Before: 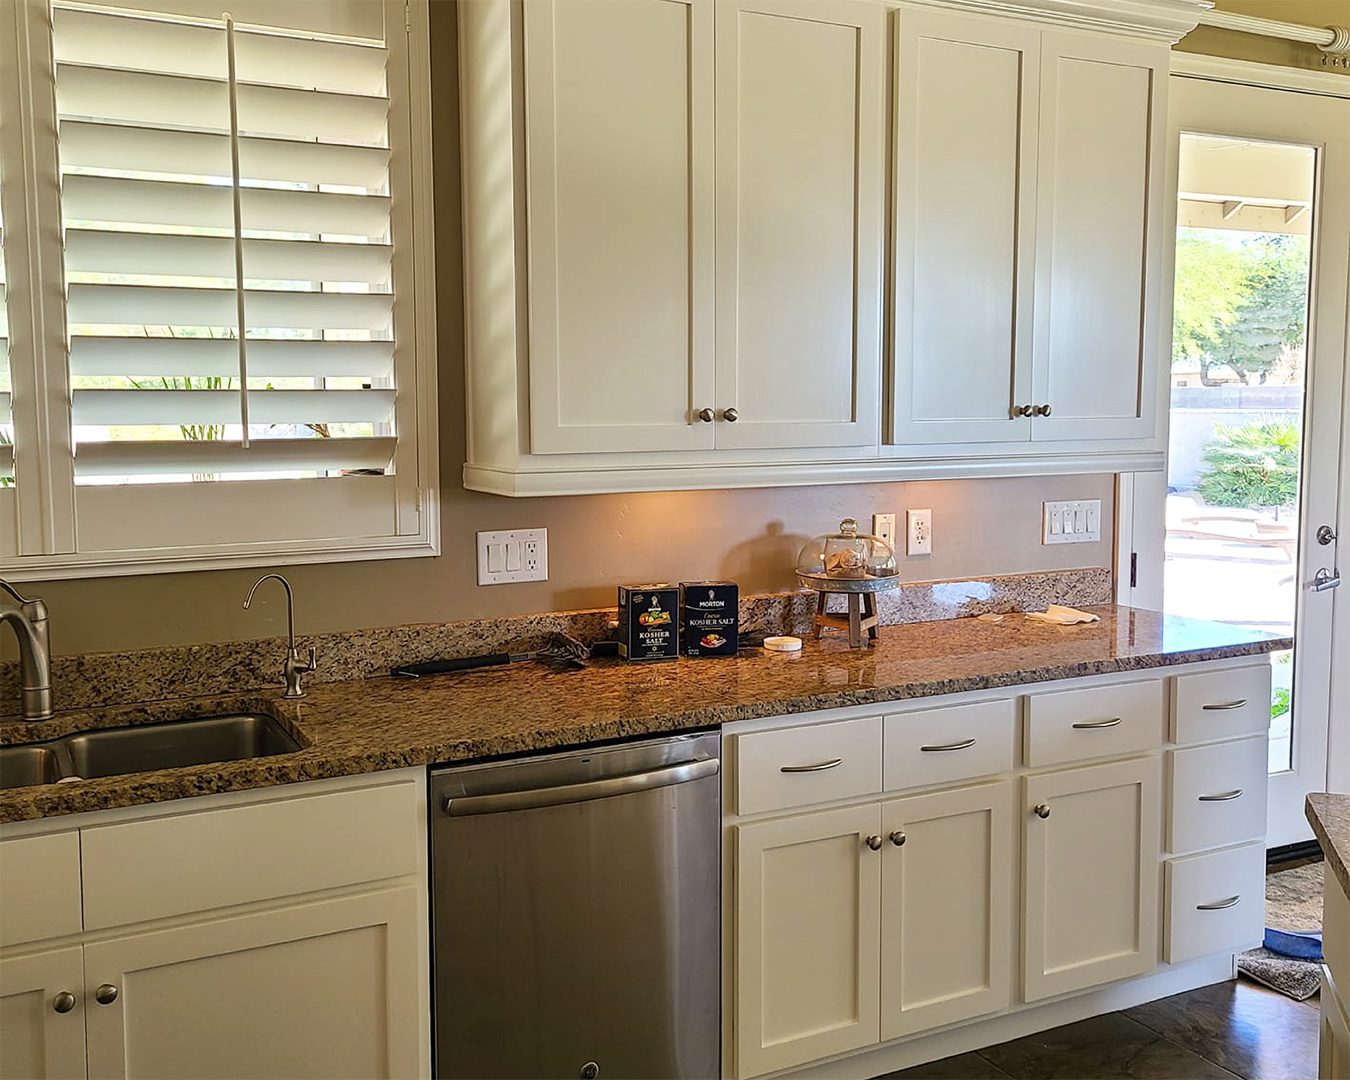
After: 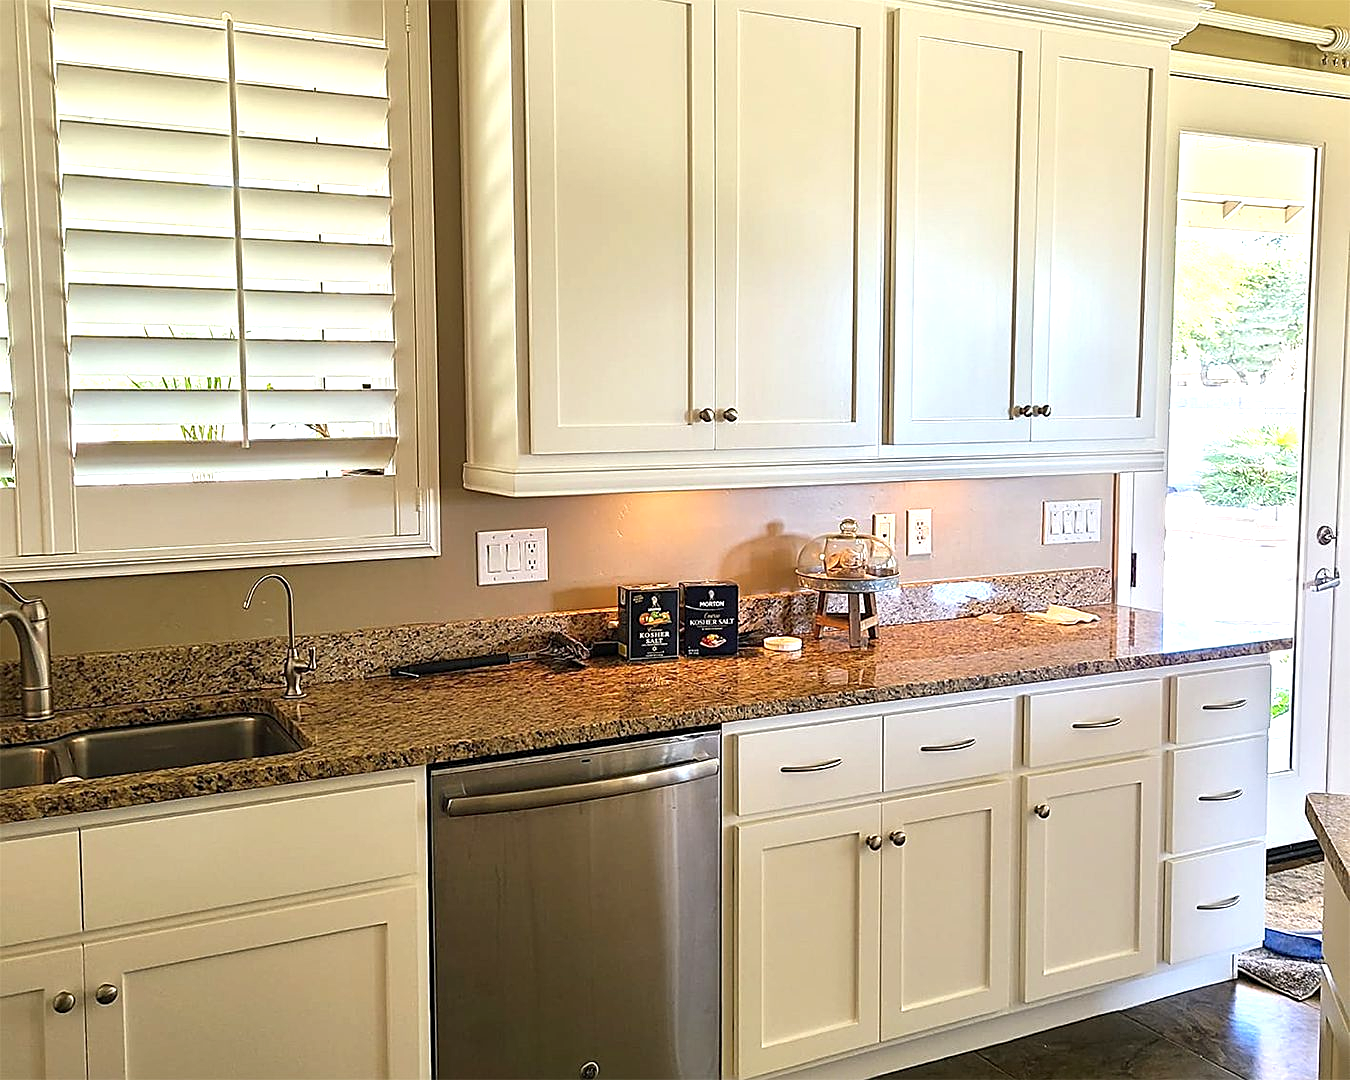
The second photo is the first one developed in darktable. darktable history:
tone equalizer: on, module defaults
exposure: black level correction 0, exposure 0.7 EV, compensate exposure bias true, compensate highlight preservation false
sharpen: on, module defaults
